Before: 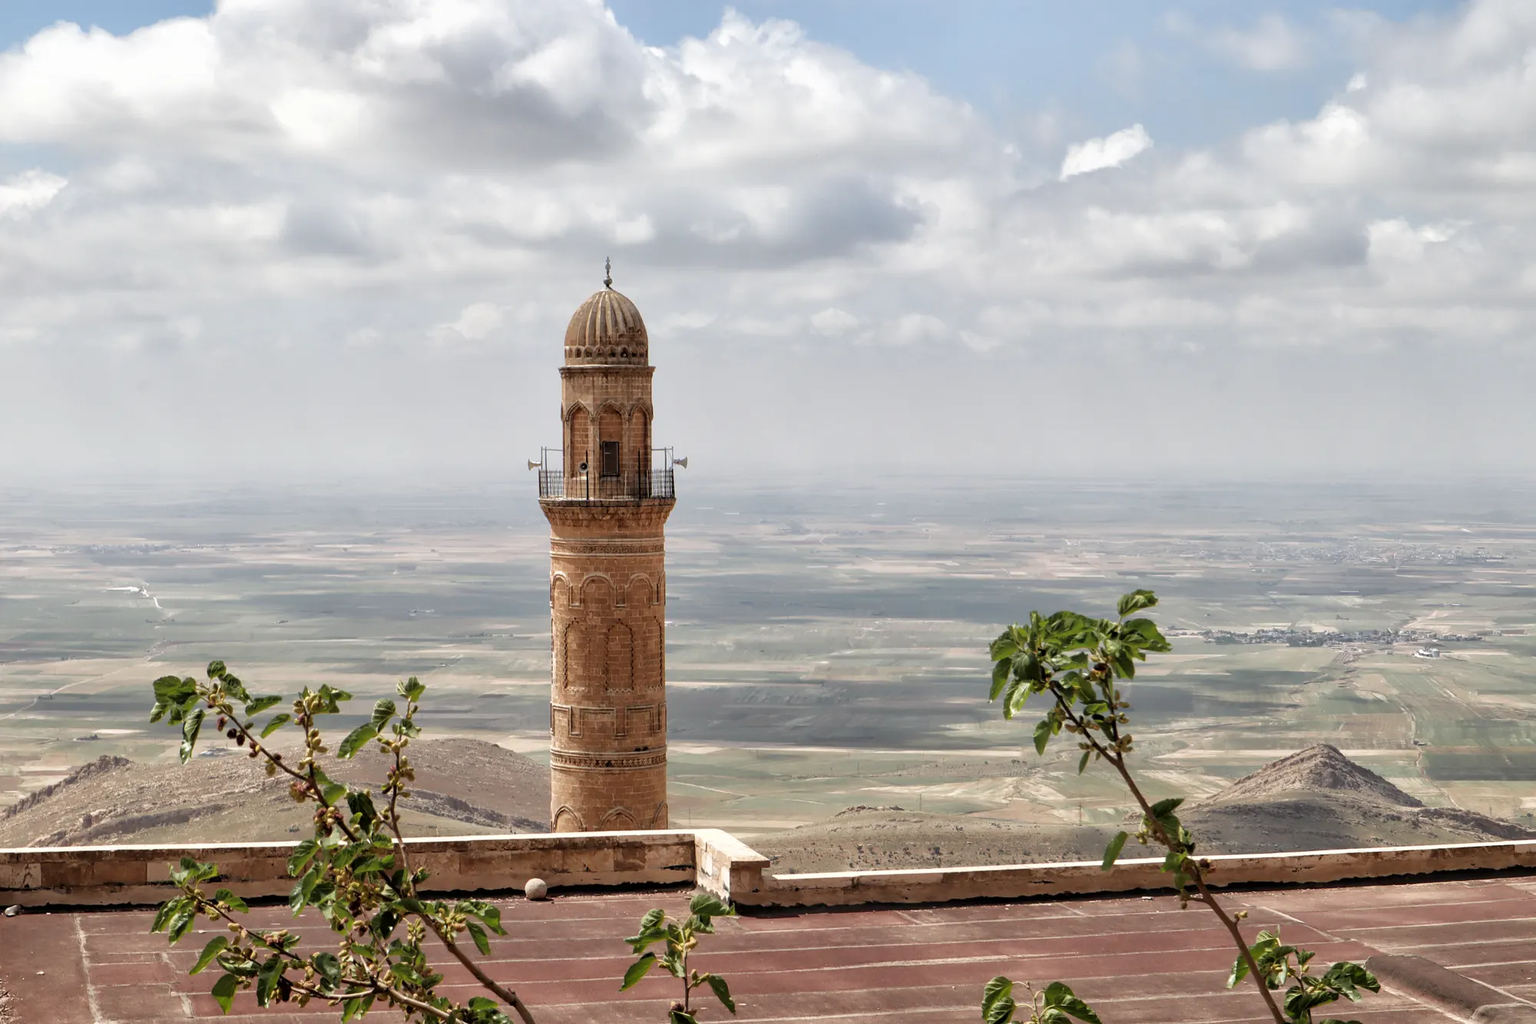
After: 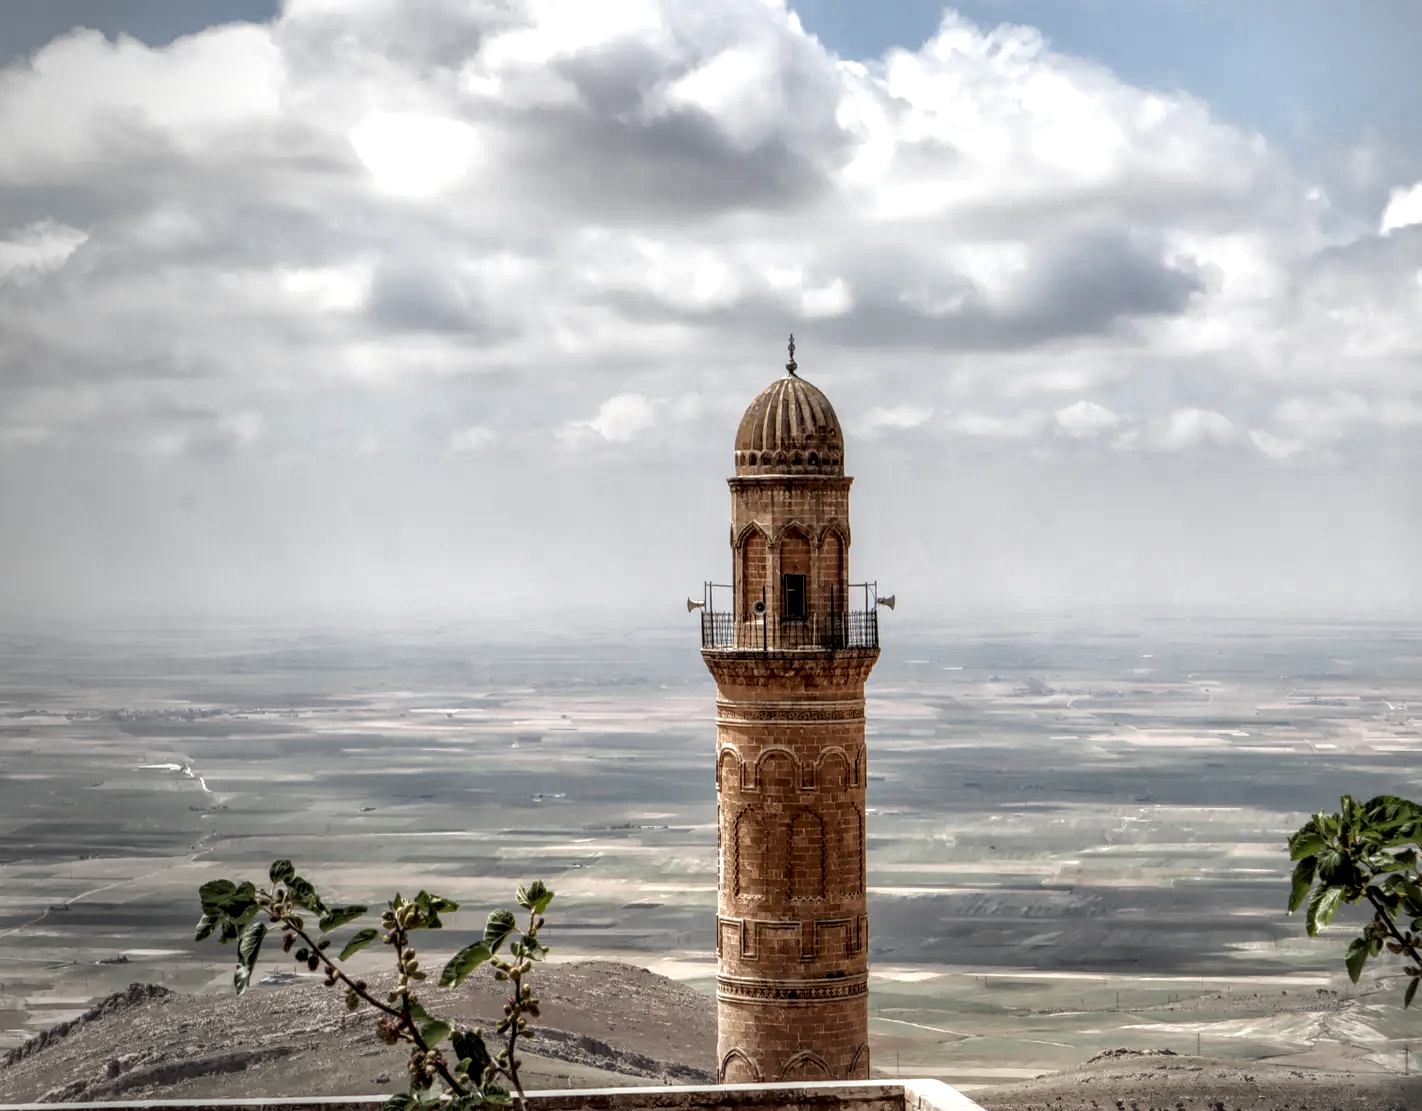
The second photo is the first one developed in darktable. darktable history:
local contrast: highlights 12%, shadows 38%, detail 183%, midtone range 0.471
vignetting: fall-off start 73.57%, center (0.22, -0.235)
crop: right 28.885%, bottom 16.626%
